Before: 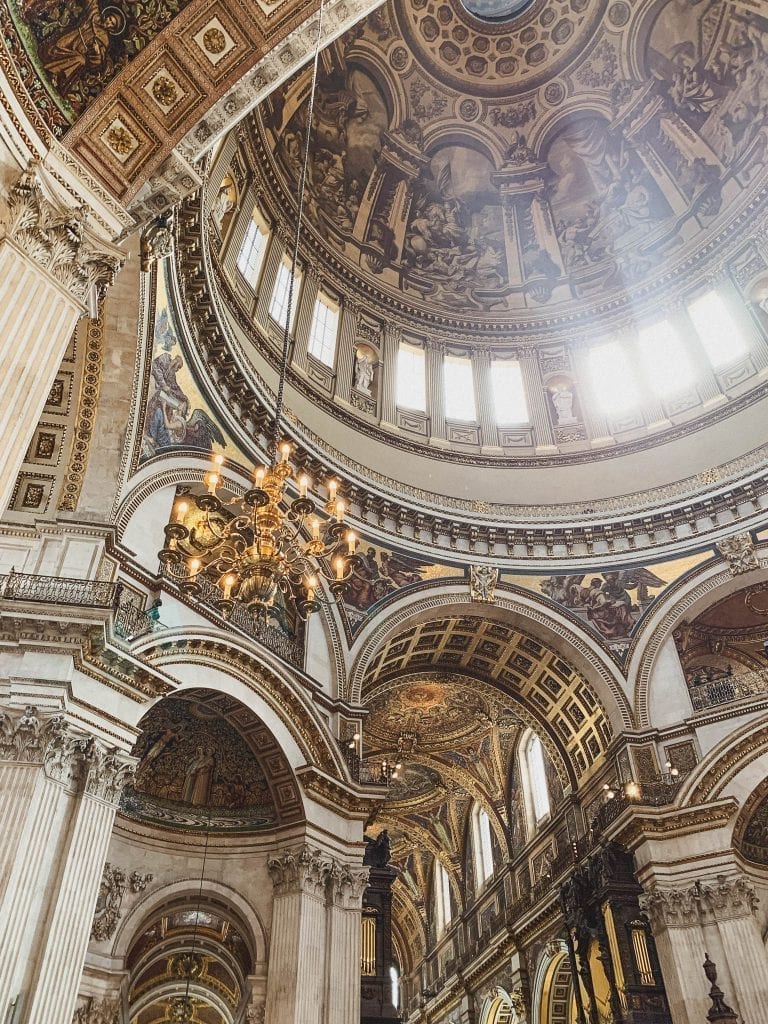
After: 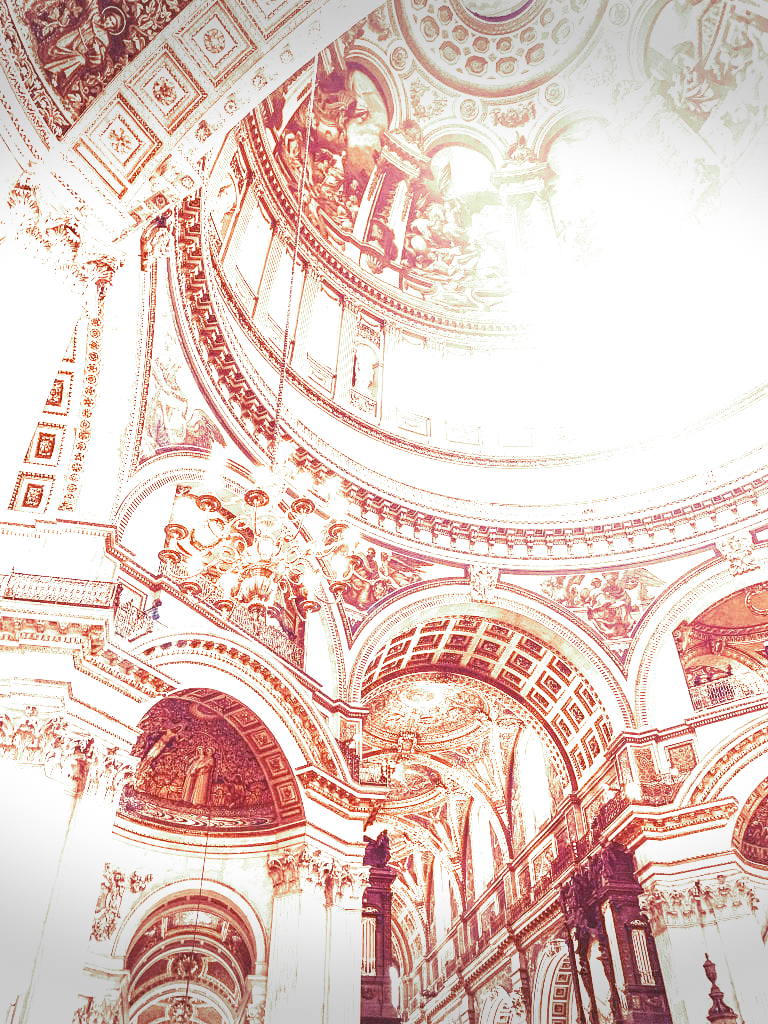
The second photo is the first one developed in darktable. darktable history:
local contrast: mode bilateral grid, contrast 100, coarseness 100, detail 91%, midtone range 0.2
color balance: lift [1.004, 1.002, 1.002, 0.998], gamma [1, 1.007, 1.002, 0.993], gain [1, 0.977, 1.013, 1.023], contrast -3.64%
color zones: curves: ch0 [(0, 0.5) (0.143, 0.5) (0.286, 0.5) (0.429, 0.5) (0.571, 0.5) (0.714, 0.476) (0.857, 0.5) (1, 0.5)]; ch2 [(0, 0.5) (0.143, 0.5) (0.286, 0.5) (0.429, 0.5) (0.571, 0.5) (0.714, 0.487) (0.857, 0.5) (1, 0.5)]
split-toning: shadows › hue 290.82°, shadows › saturation 0.34, highlights › saturation 0.38, balance 0, compress 50%
vignetting: fall-off start 100%, brightness -0.406, saturation -0.3, width/height ratio 1.324, dithering 8-bit output, unbound false
tone curve: curves: ch0 [(0, 0.047) (0.199, 0.263) (0.47, 0.555) (0.805, 0.839) (1, 0.962)], color space Lab, linked channels, preserve colors none
levels: levels [0, 0.474, 0.947]
white balance: red 2.405, blue 1.709
